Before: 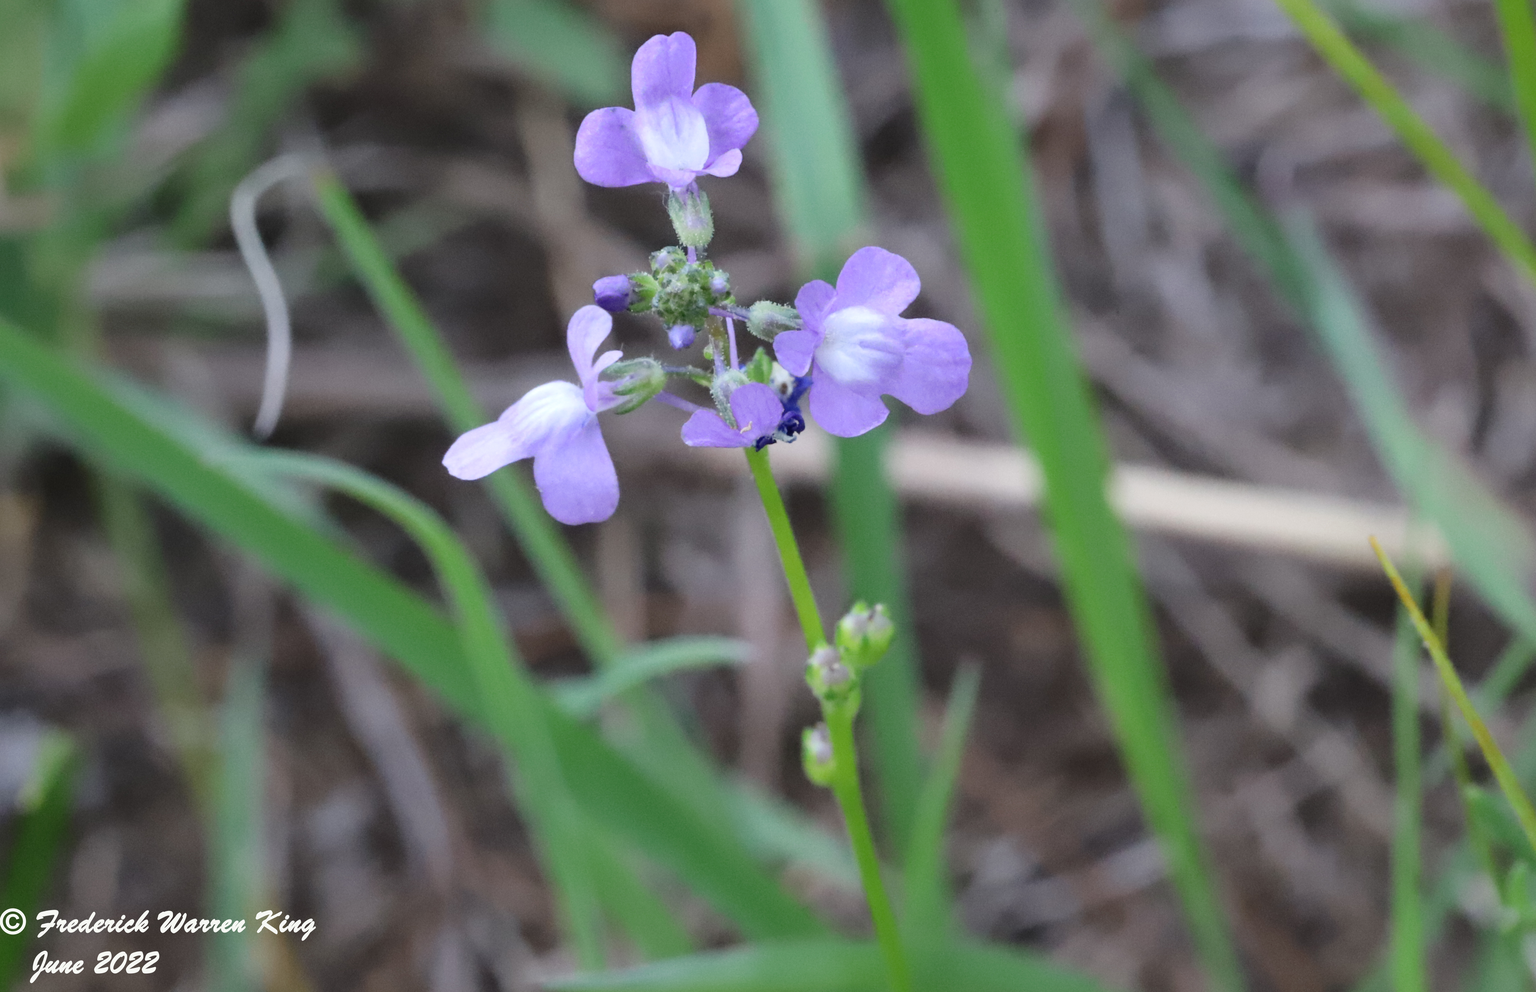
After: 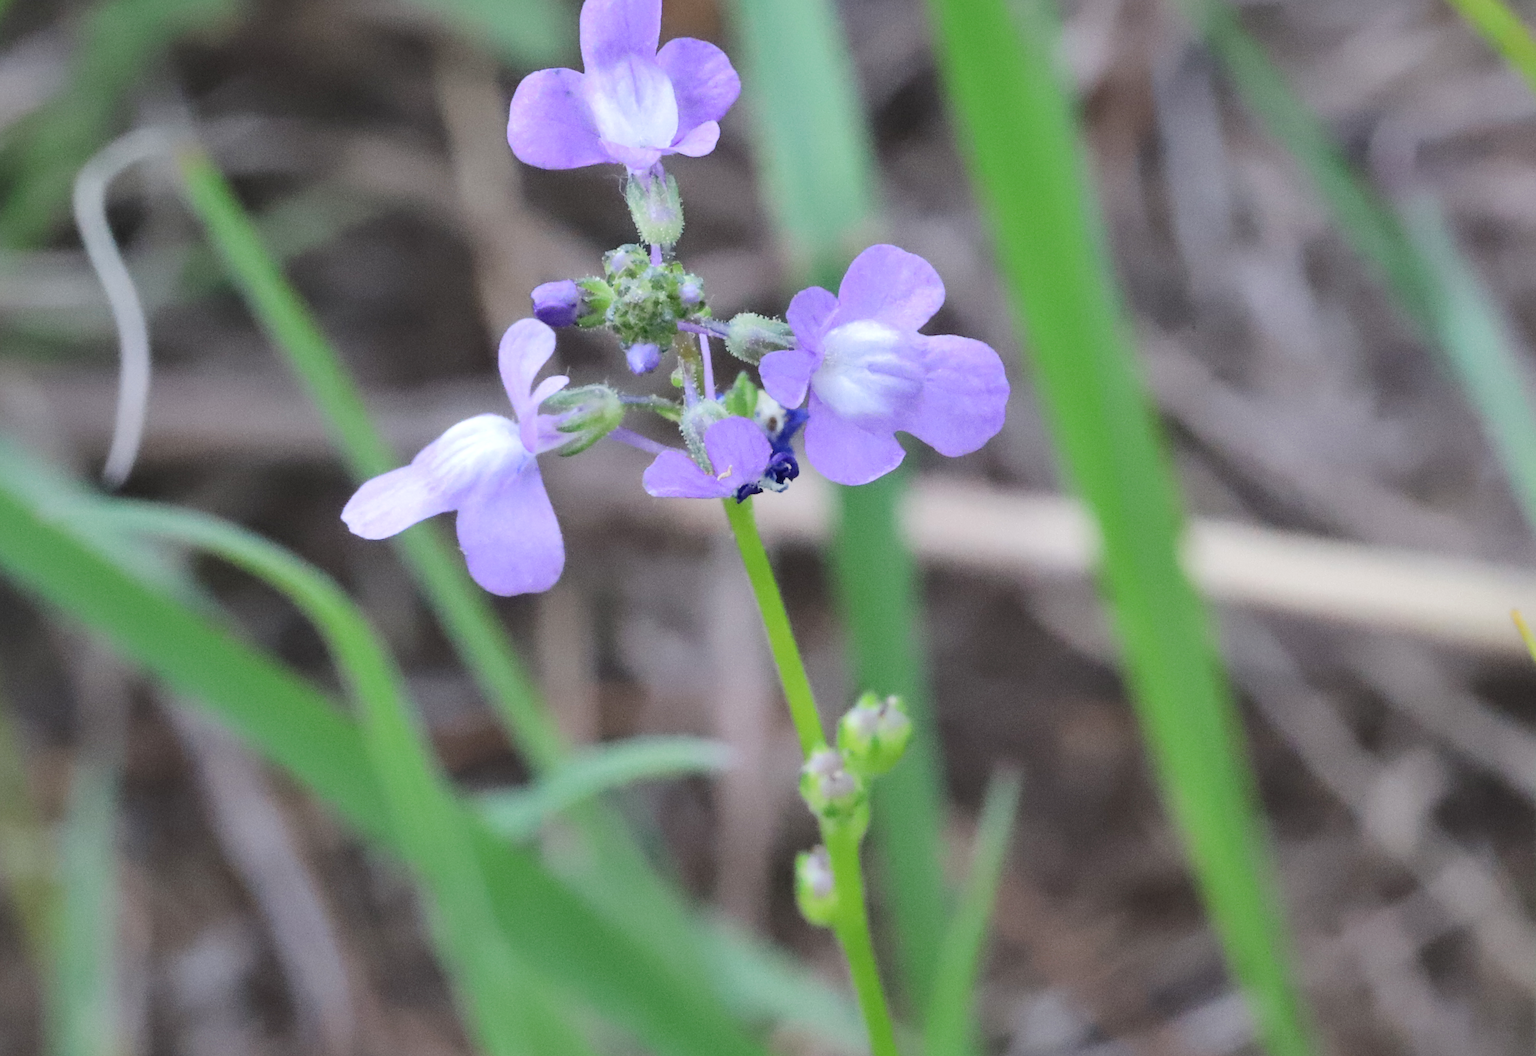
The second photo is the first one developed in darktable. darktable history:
crop: left 11.225%, top 5.381%, right 9.565%, bottom 10.314%
sharpen: on, module defaults
base curve: curves: ch0 [(0, 0) (0.262, 0.32) (0.722, 0.705) (1, 1)]
shadows and highlights: radius 171.16, shadows 27, white point adjustment 3.13, highlights -67.95, soften with gaussian
